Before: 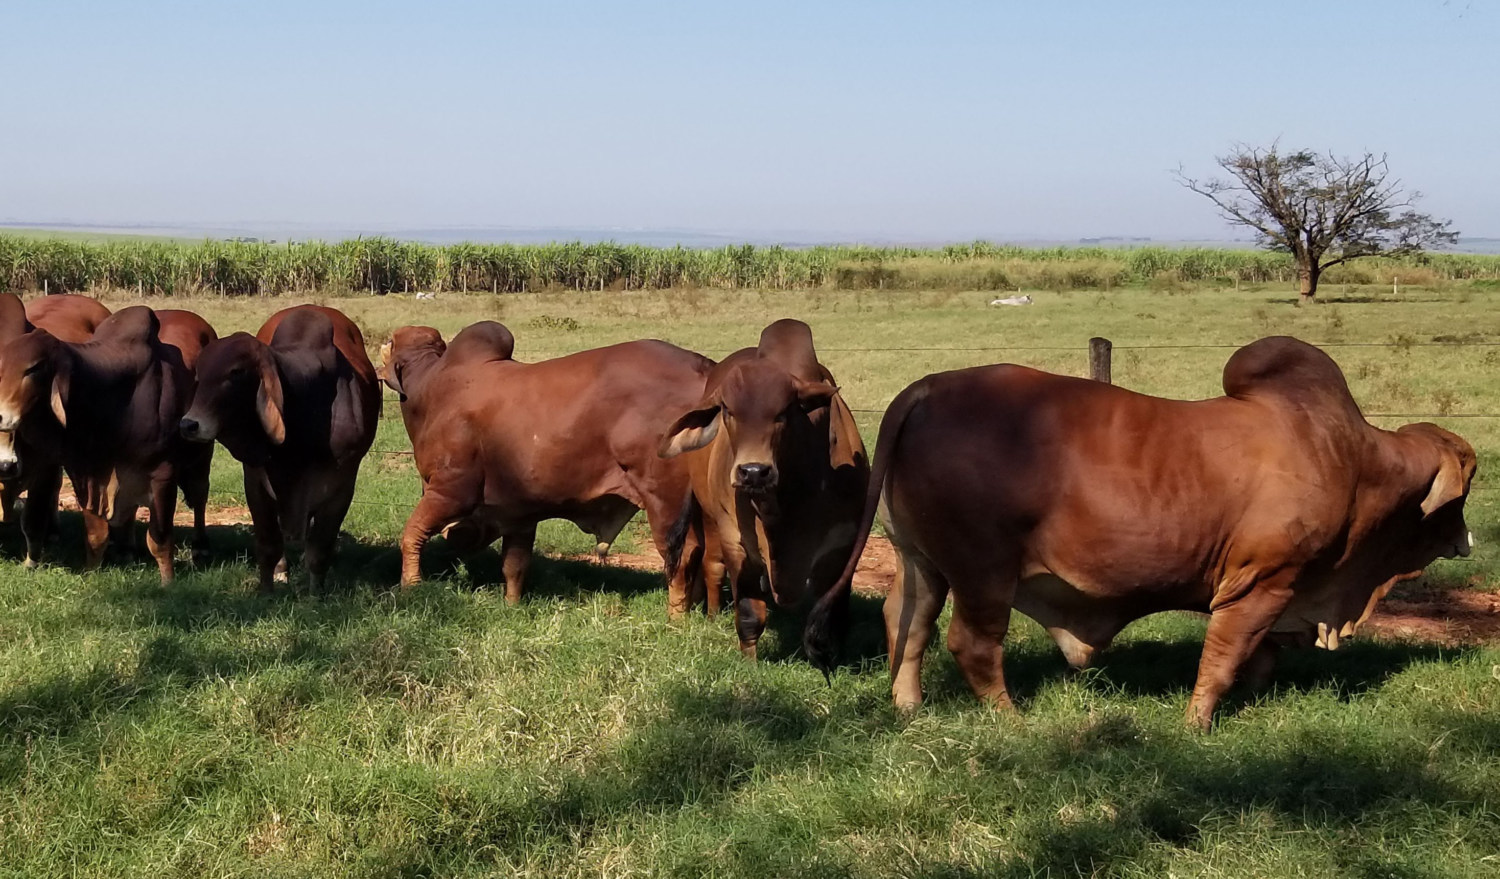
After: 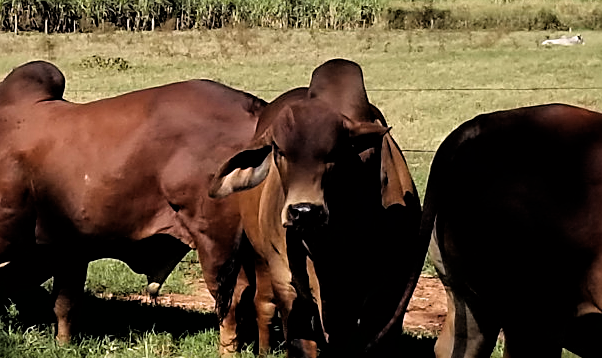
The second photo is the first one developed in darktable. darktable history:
sharpen: on, module defaults
crop: left 29.972%, top 29.614%, right 29.884%, bottom 29.65%
filmic rgb: black relative exposure -3.64 EV, white relative exposure 2.44 EV, threshold 5.96 EV, hardness 3.28, iterations of high-quality reconstruction 0, enable highlight reconstruction true
